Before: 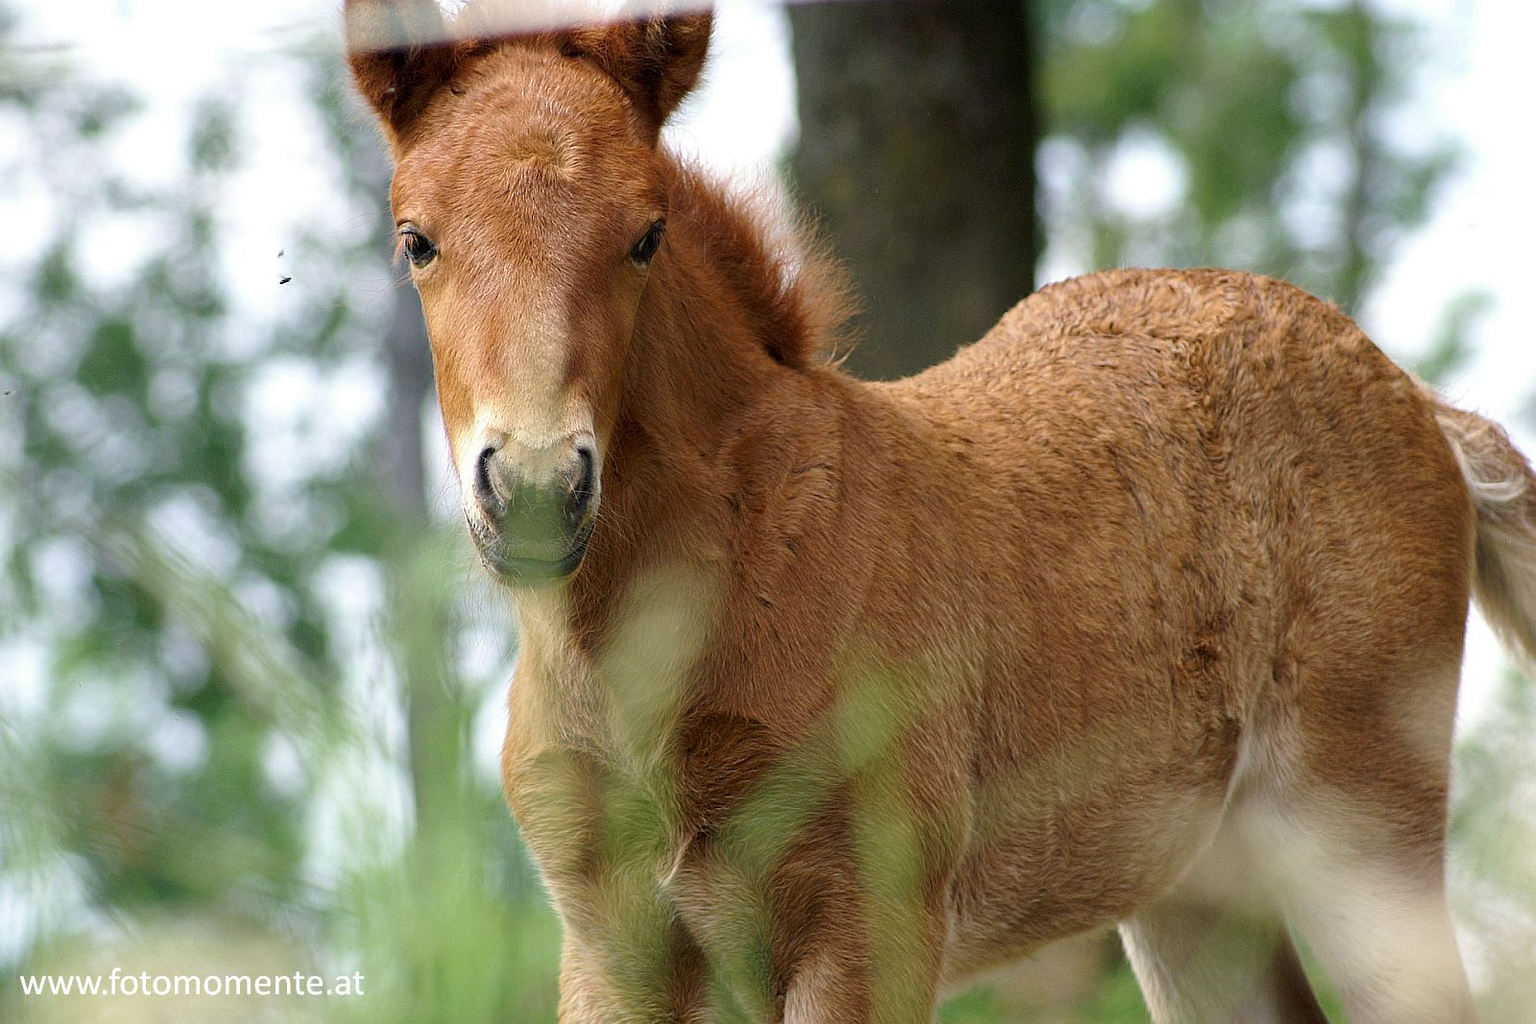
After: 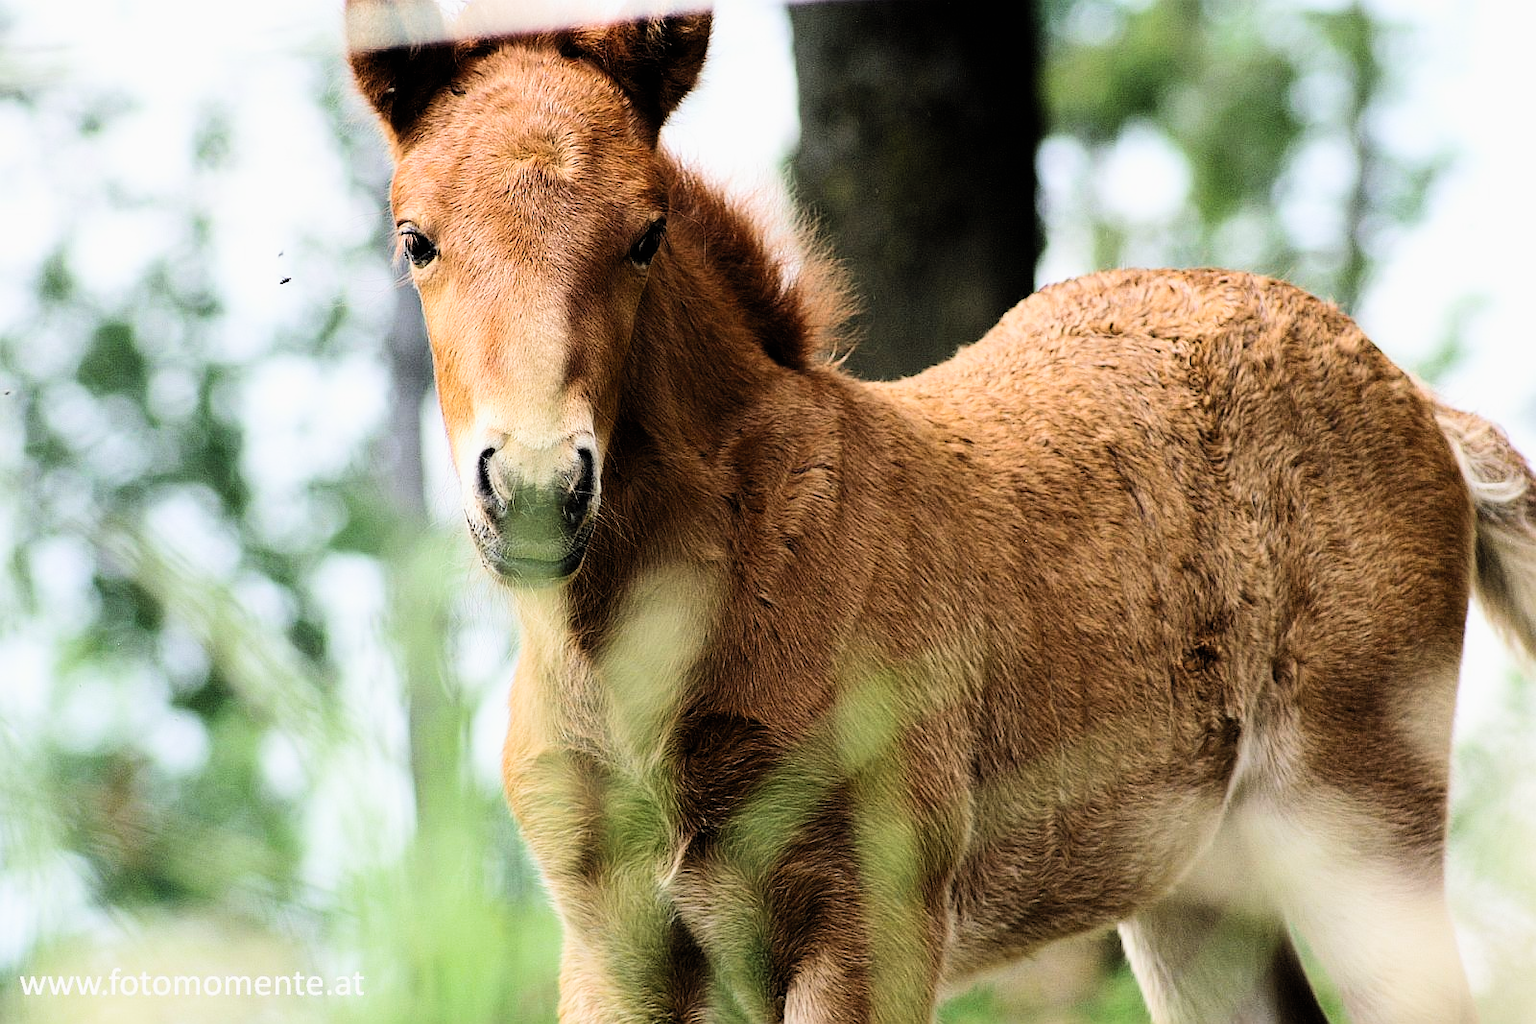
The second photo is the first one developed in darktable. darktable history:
tone equalizer: -8 EV -0.417 EV, -7 EV -0.389 EV, -6 EV -0.333 EV, -5 EV -0.222 EV, -3 EV 0.222 EV, -2 EV 0.333 EV, -1 EV 0.389 EV, +0 EV 0.417 EV, edges refinement/feathering 500, mask exposure compensation -1.57 EV, preserve details no
contrast brightness saturation: contrast 0.2, brightness 0.15, saturation 0.14
filmic rgb: black relative exposure -5 EV, white relative exposure 3.5 EV, hardness 3.19, contrast 1.2, highlights saturation mix -50%
